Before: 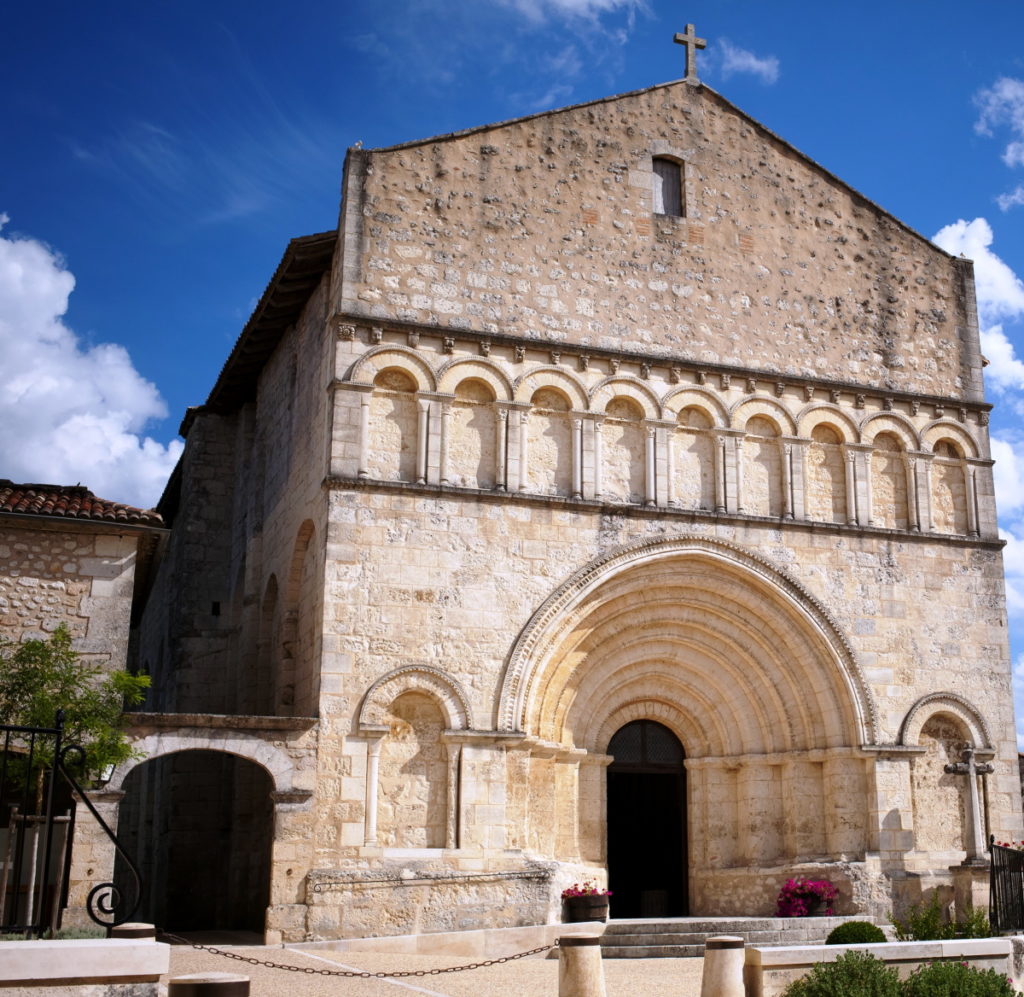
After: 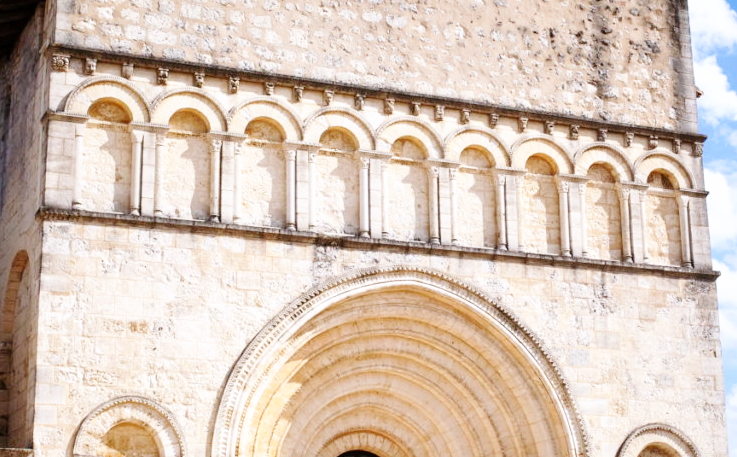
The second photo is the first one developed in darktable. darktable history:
crop and rotate: left 27.938%, top 27.046%, bottom 27.046%
base curve: curves: ch0 [(0, 0) (0.008, 0.007) (0.022, 0.029) (0.048, 0.089) (0.092, 0.197) (0.191, 0.399) (0.275, 0.534) (0.357, 0.65) (0.477, 0.78) (0.542, 0.833) (0.799, 0.973) (1, 1)], preserve colors none
